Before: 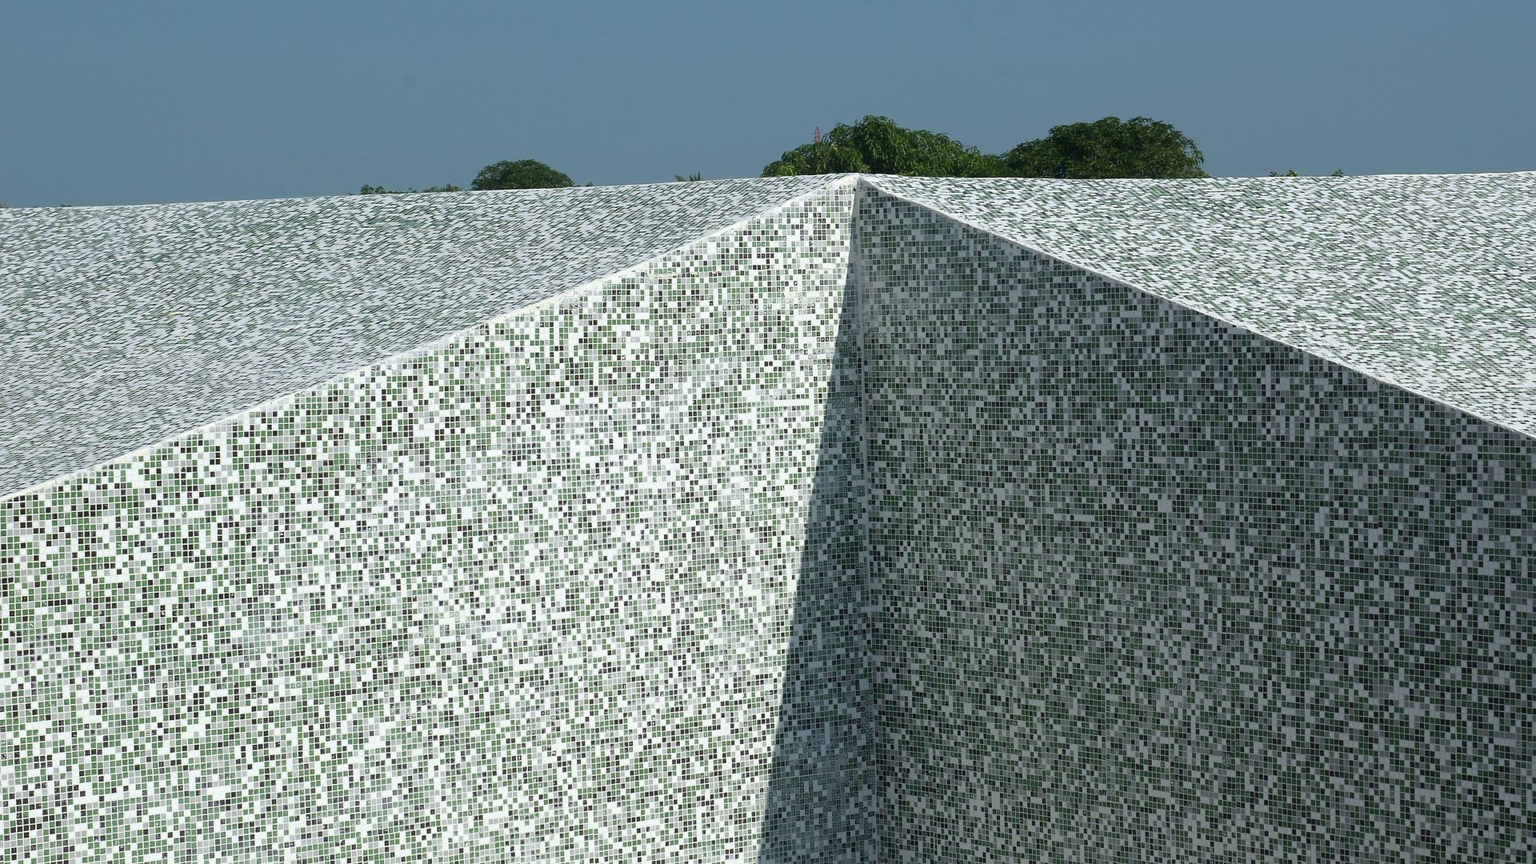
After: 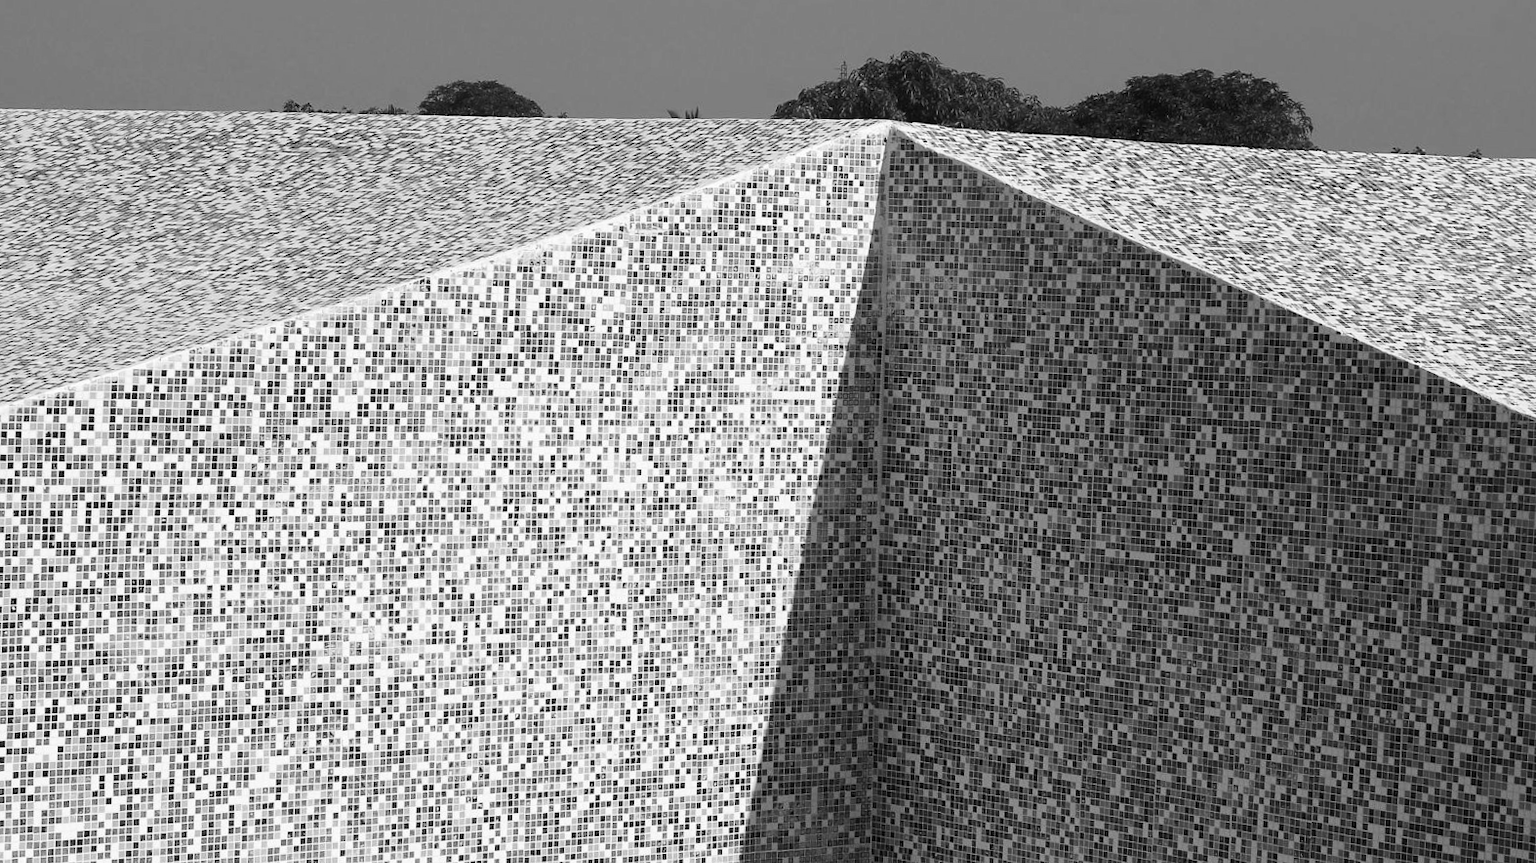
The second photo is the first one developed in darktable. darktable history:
crop and rotate: angle -3.27°, left 5.211%, top 5.211%, right 4.607%, bottom 4.607%
monochrome: on, module defaults
contrast brightness saturation: contrast 0.1, saturation -0.36
tone curve: curves: ch0 [(0, 0) (0.339, 0.306) (0.687, 0.706) (1, 1)], color space Lab, linked channels, preserve colors none
